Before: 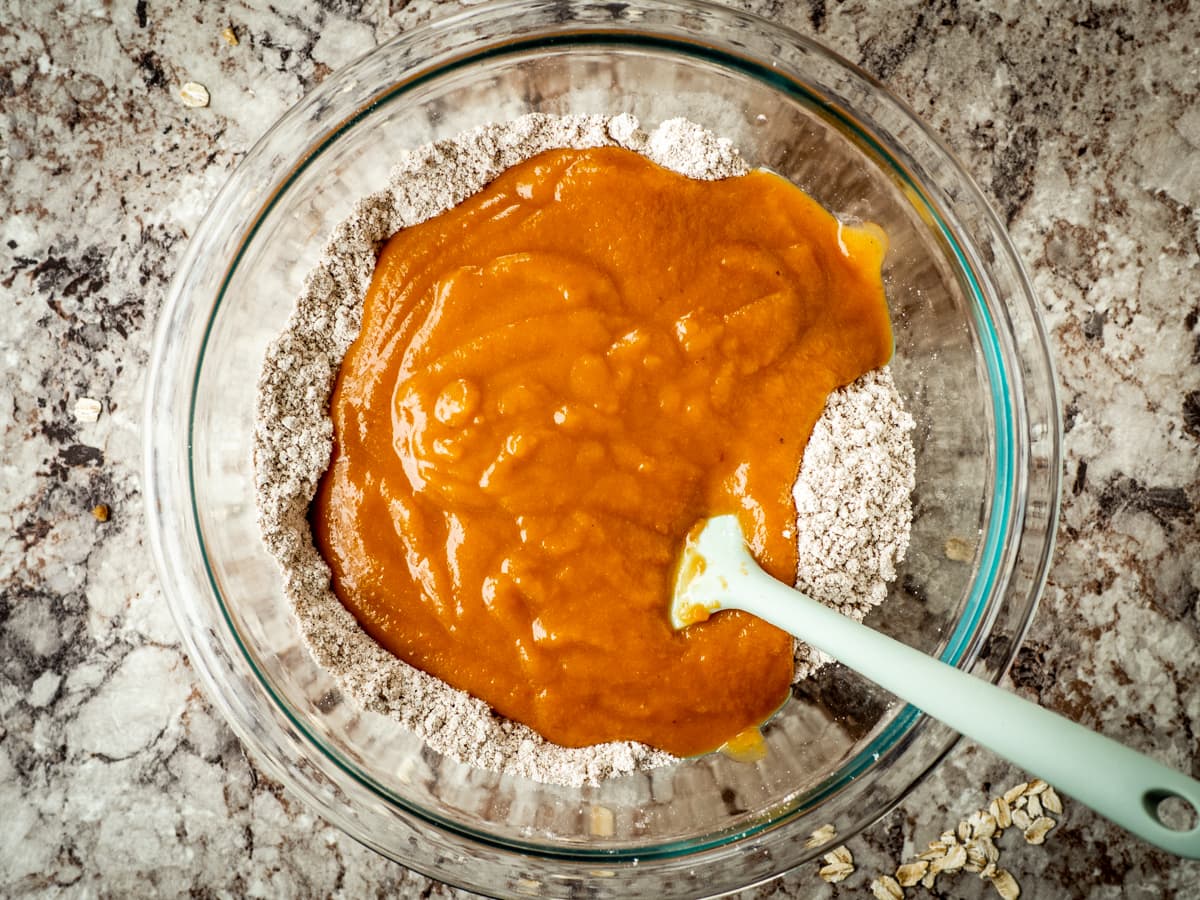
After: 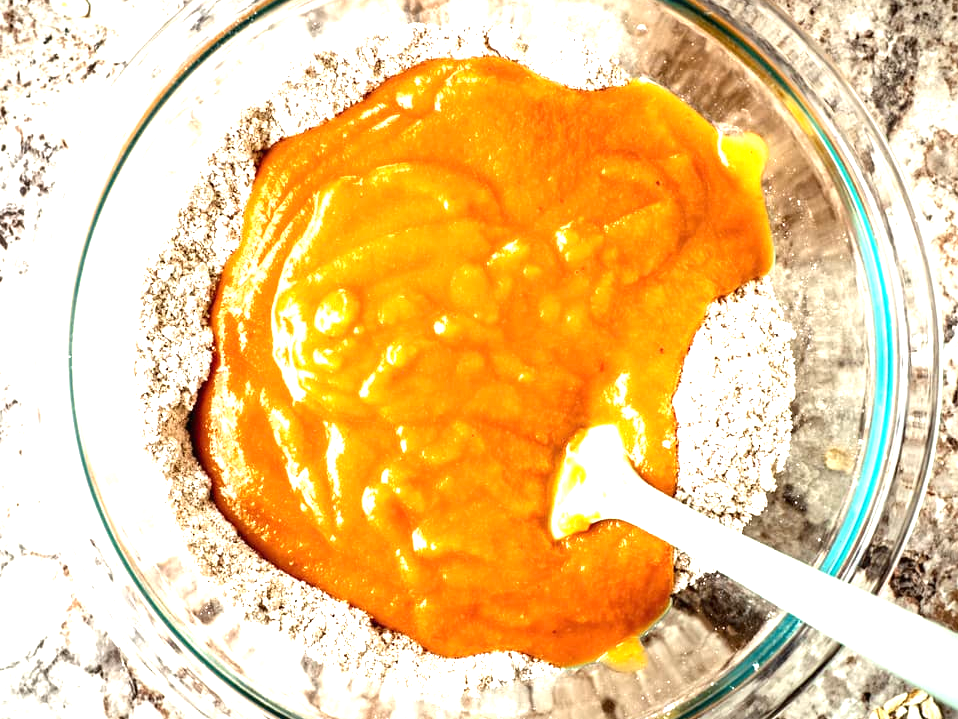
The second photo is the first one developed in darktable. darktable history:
crop and rotate: left 10.071%, top 10.071%, right 10.02%, bottom 10.02%
exposure: black level correction 0, exposure 1.379 EV, compensate exposure bias true, compensate highlight preservation false
